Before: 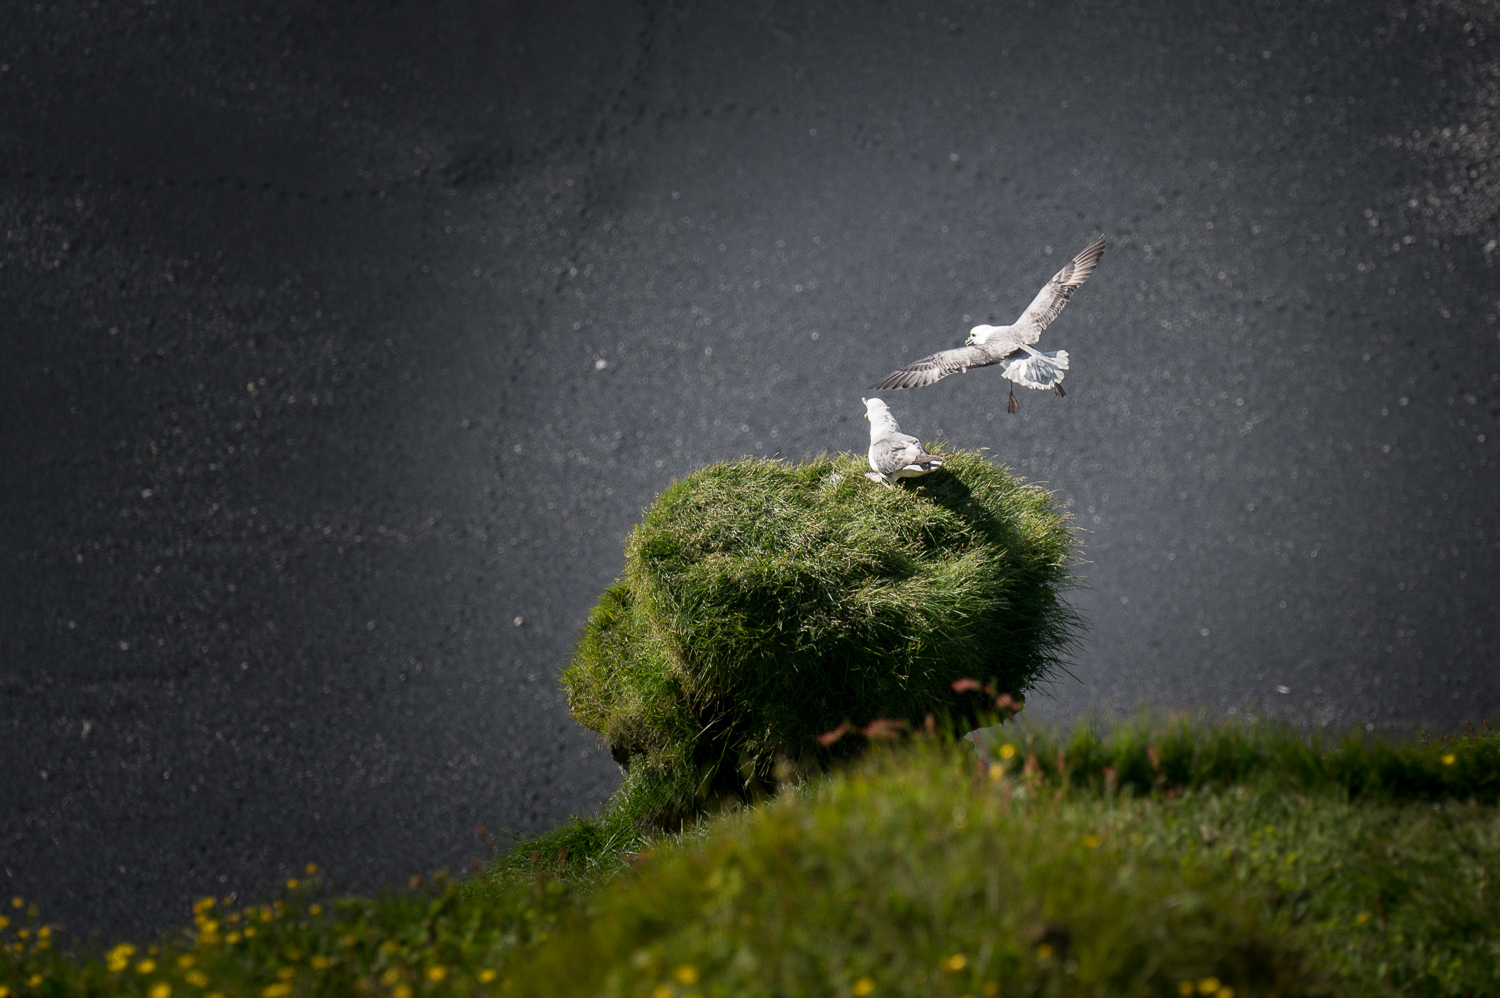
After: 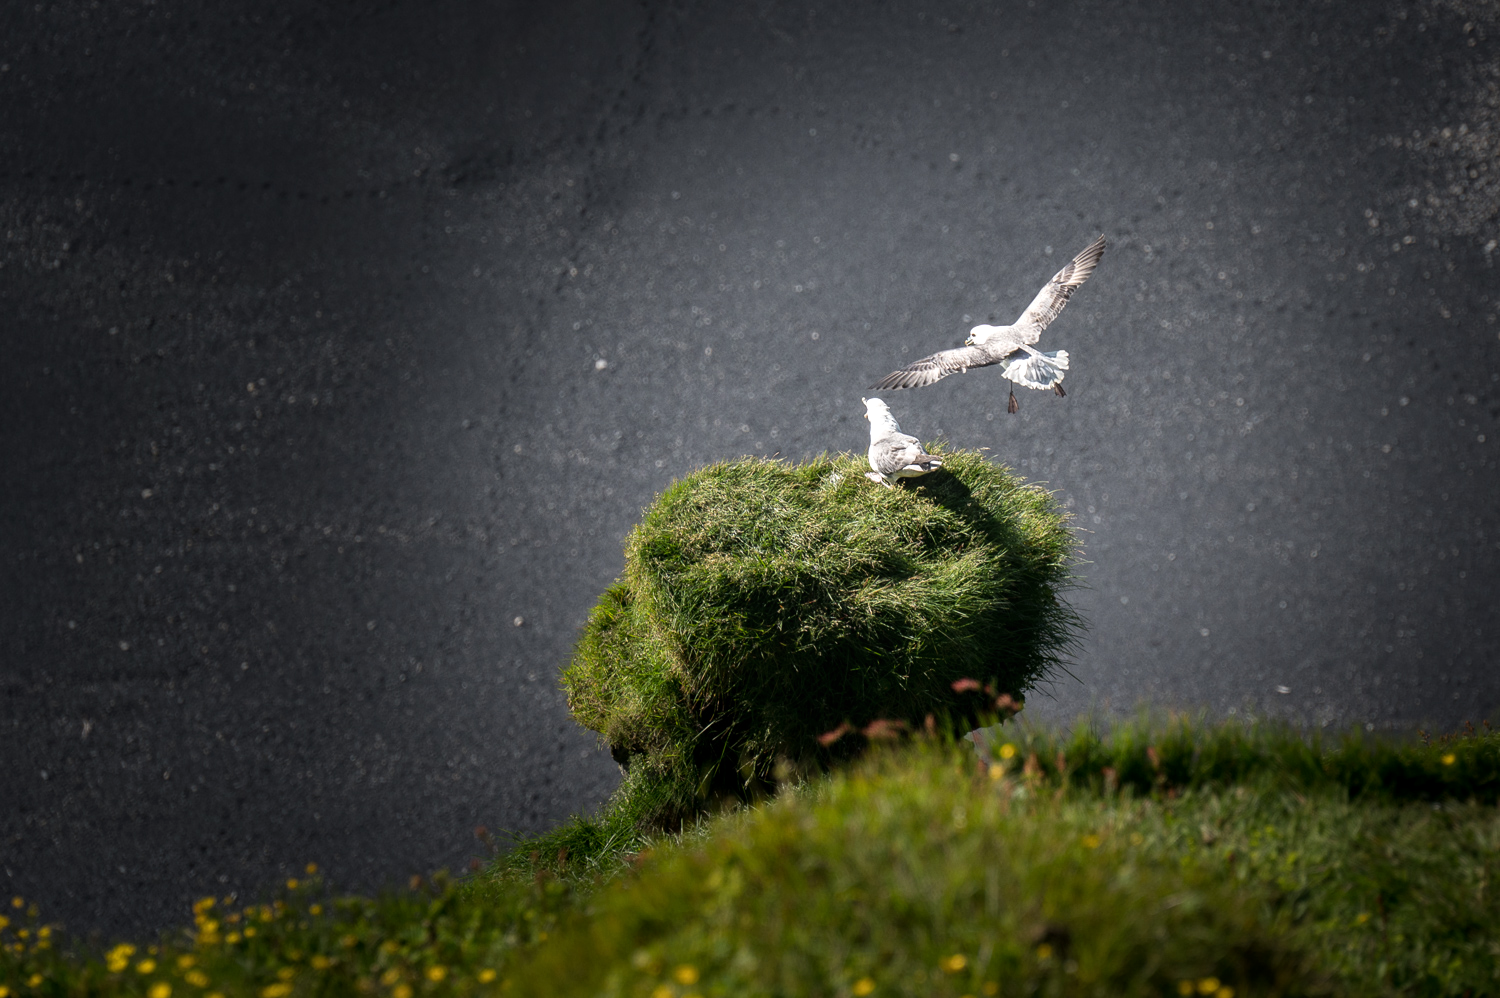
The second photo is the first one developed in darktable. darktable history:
tone equalizer: -8 EV -0.423 EV, -7 EV -0.383 EV, -6 EV -0.306 EV, -5 EV -0.2 EV, -3 EV 0.197 EV, -2 EV 0.348 EV, -1 EV 0.388 EV, +0 EV 0.395 EV
local contrast: detail 109%
